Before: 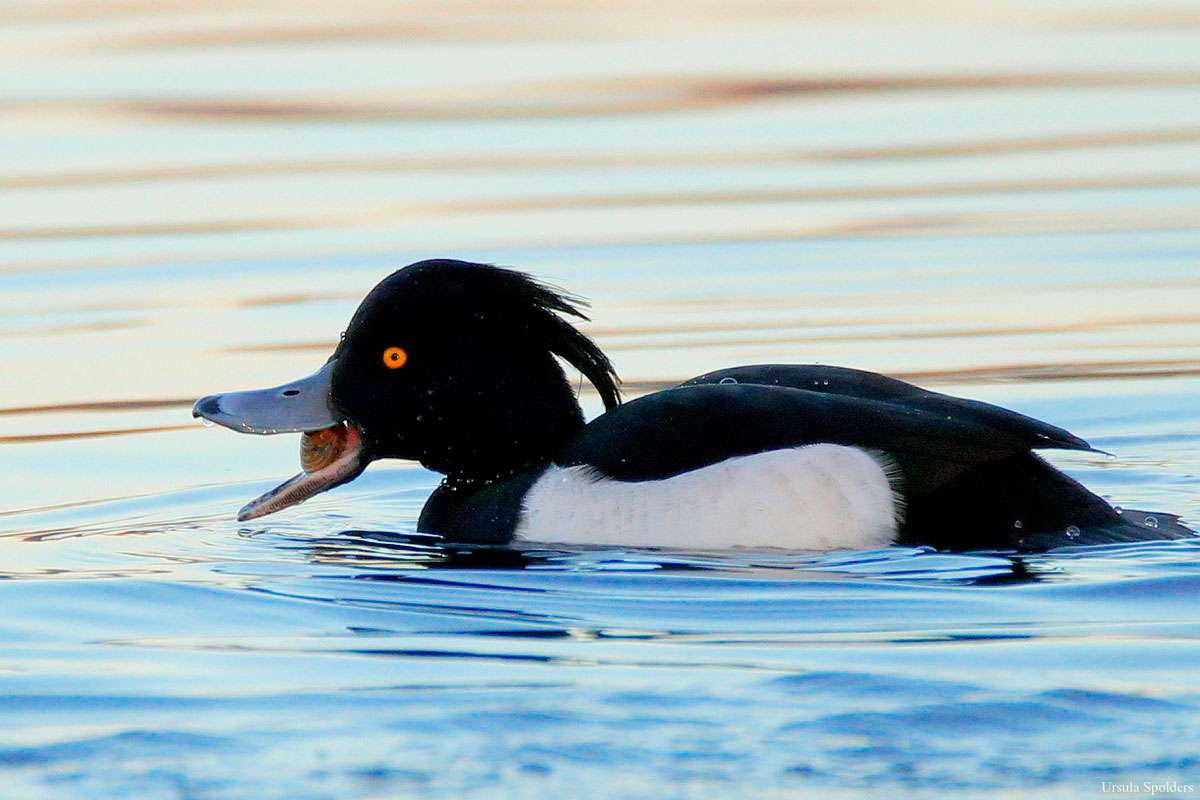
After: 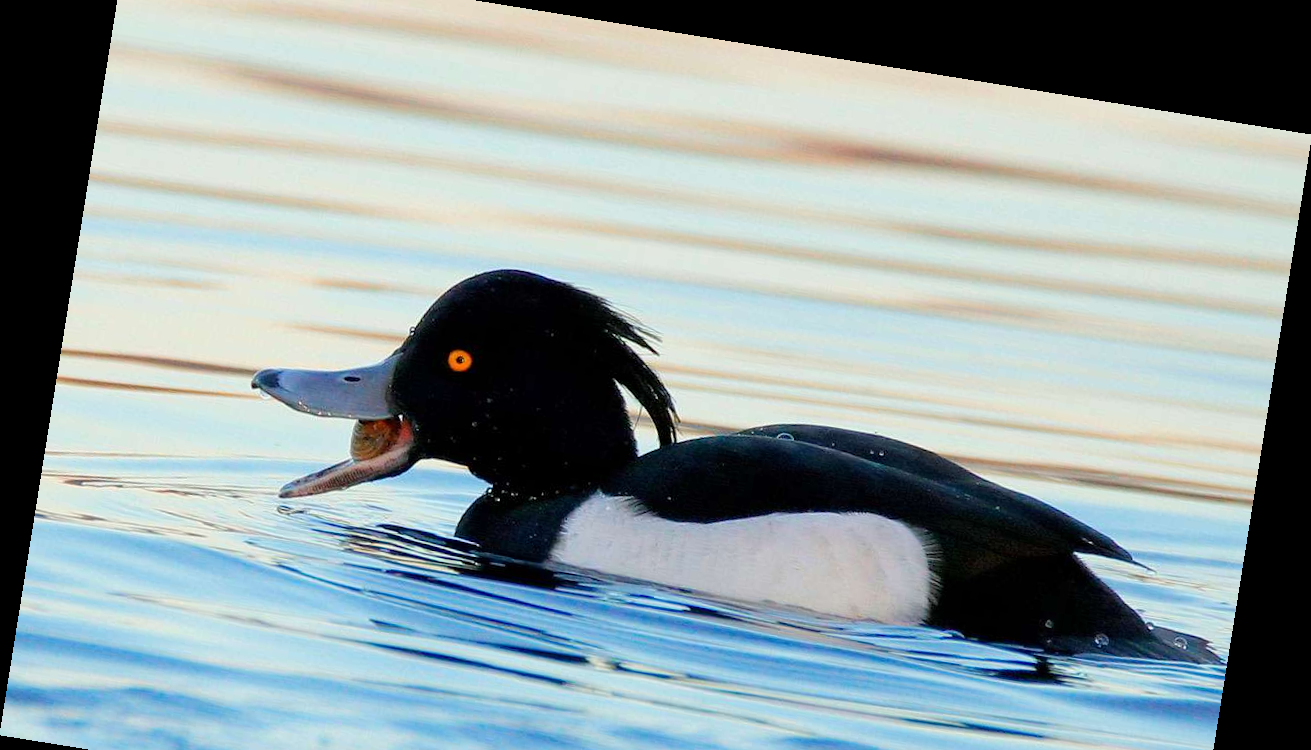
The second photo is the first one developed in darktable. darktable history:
crop: top 5.667%, bottom 17.637%
rotate and perspective: rotation 9.12°, automatic cropping off
